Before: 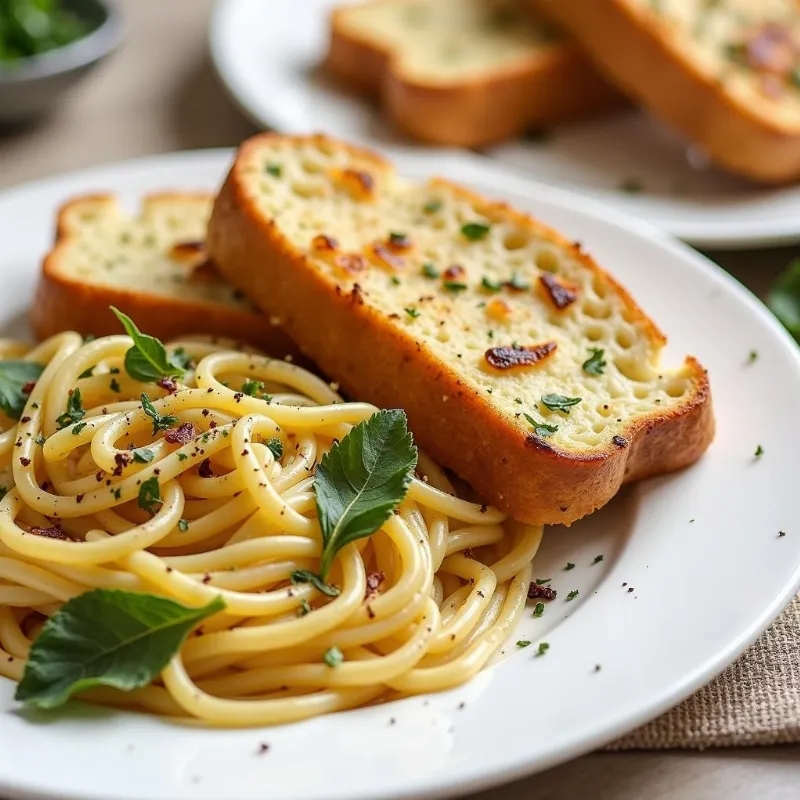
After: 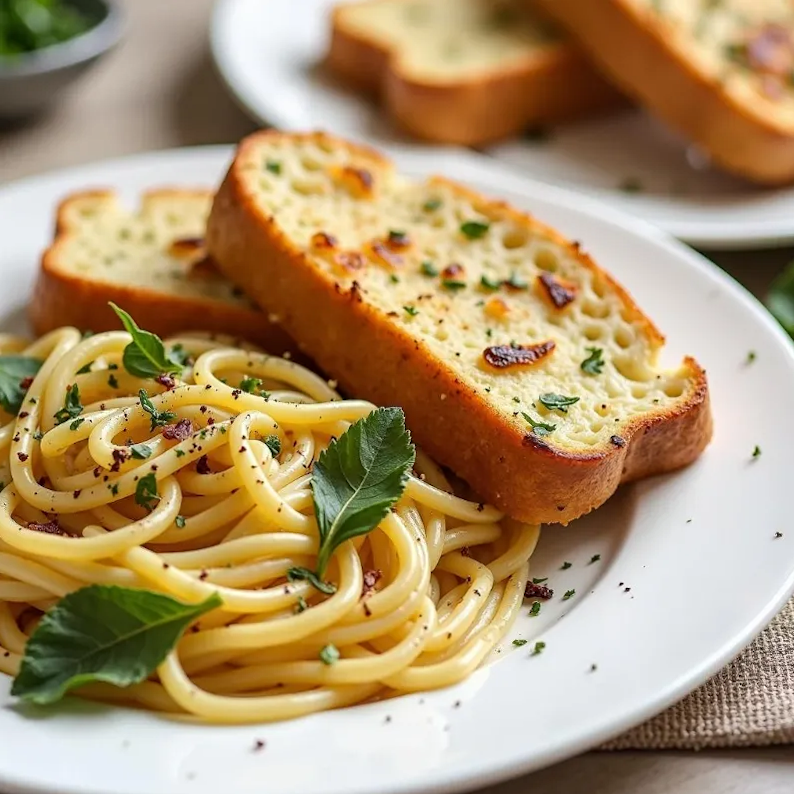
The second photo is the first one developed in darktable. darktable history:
tone equalizer: smoothing diameter 24.79%, edges refinement/feathering 9.62, preserve details guided filter
contrast equalizer: octaves 7, y [[0.5, 0.5, 0.5, 0.539, 0.64, 0.611], [0.5 ×6], [0.5 ×6], [0 ×6], [0 ×6]], mix 0.282
crop and rotate: angle -0.427°
